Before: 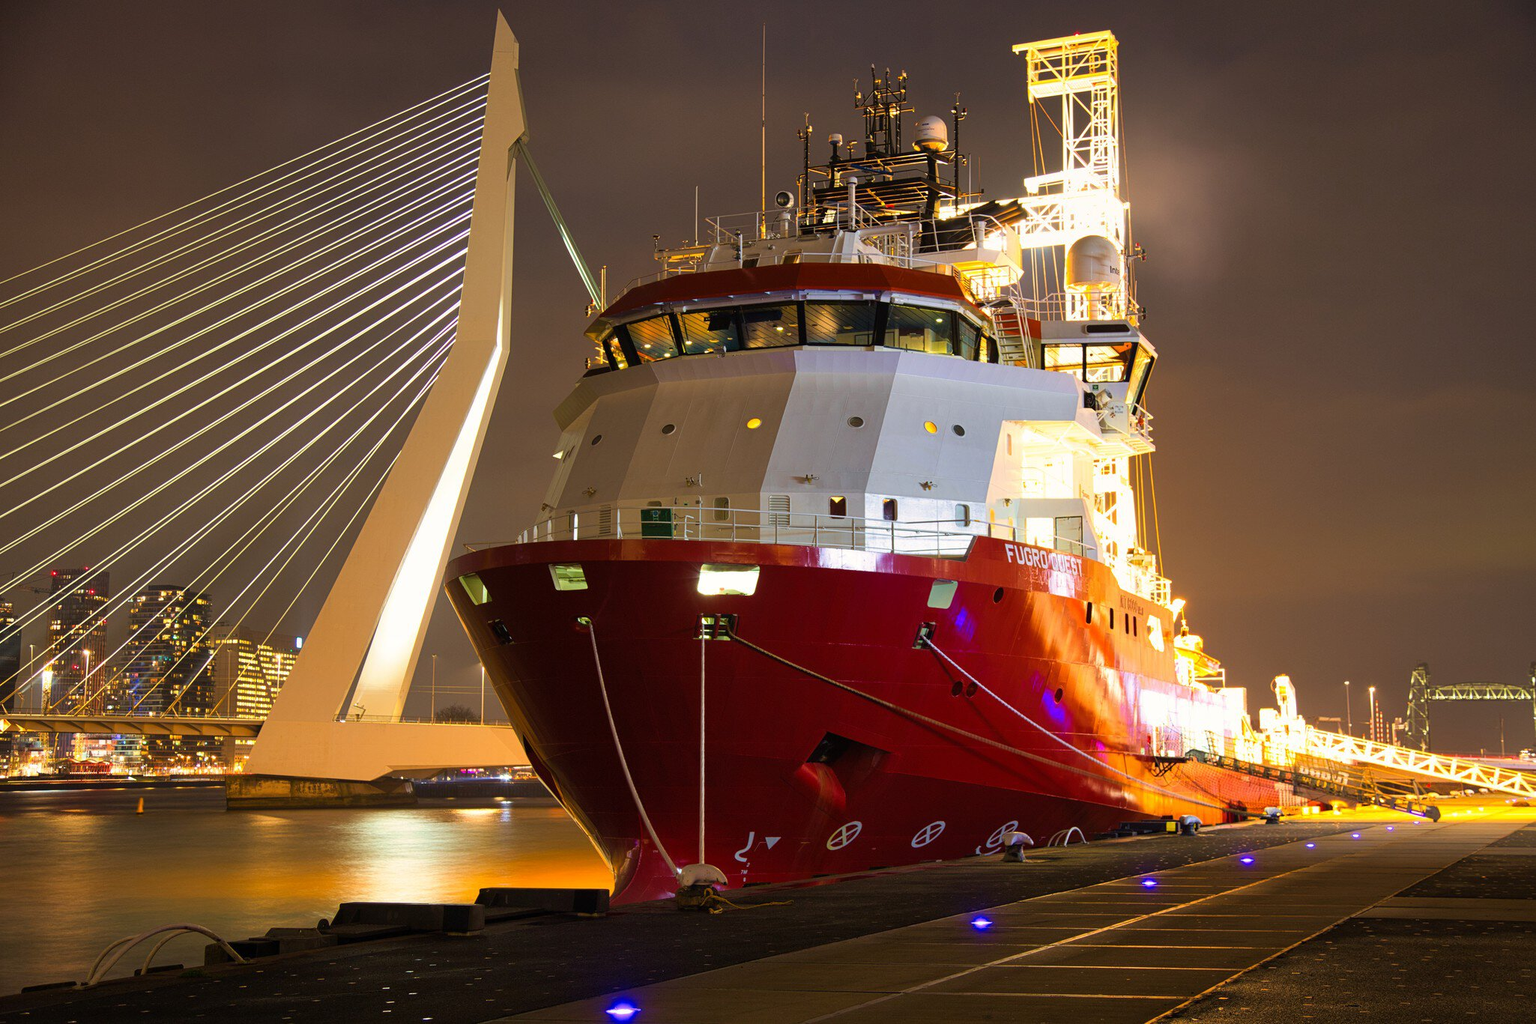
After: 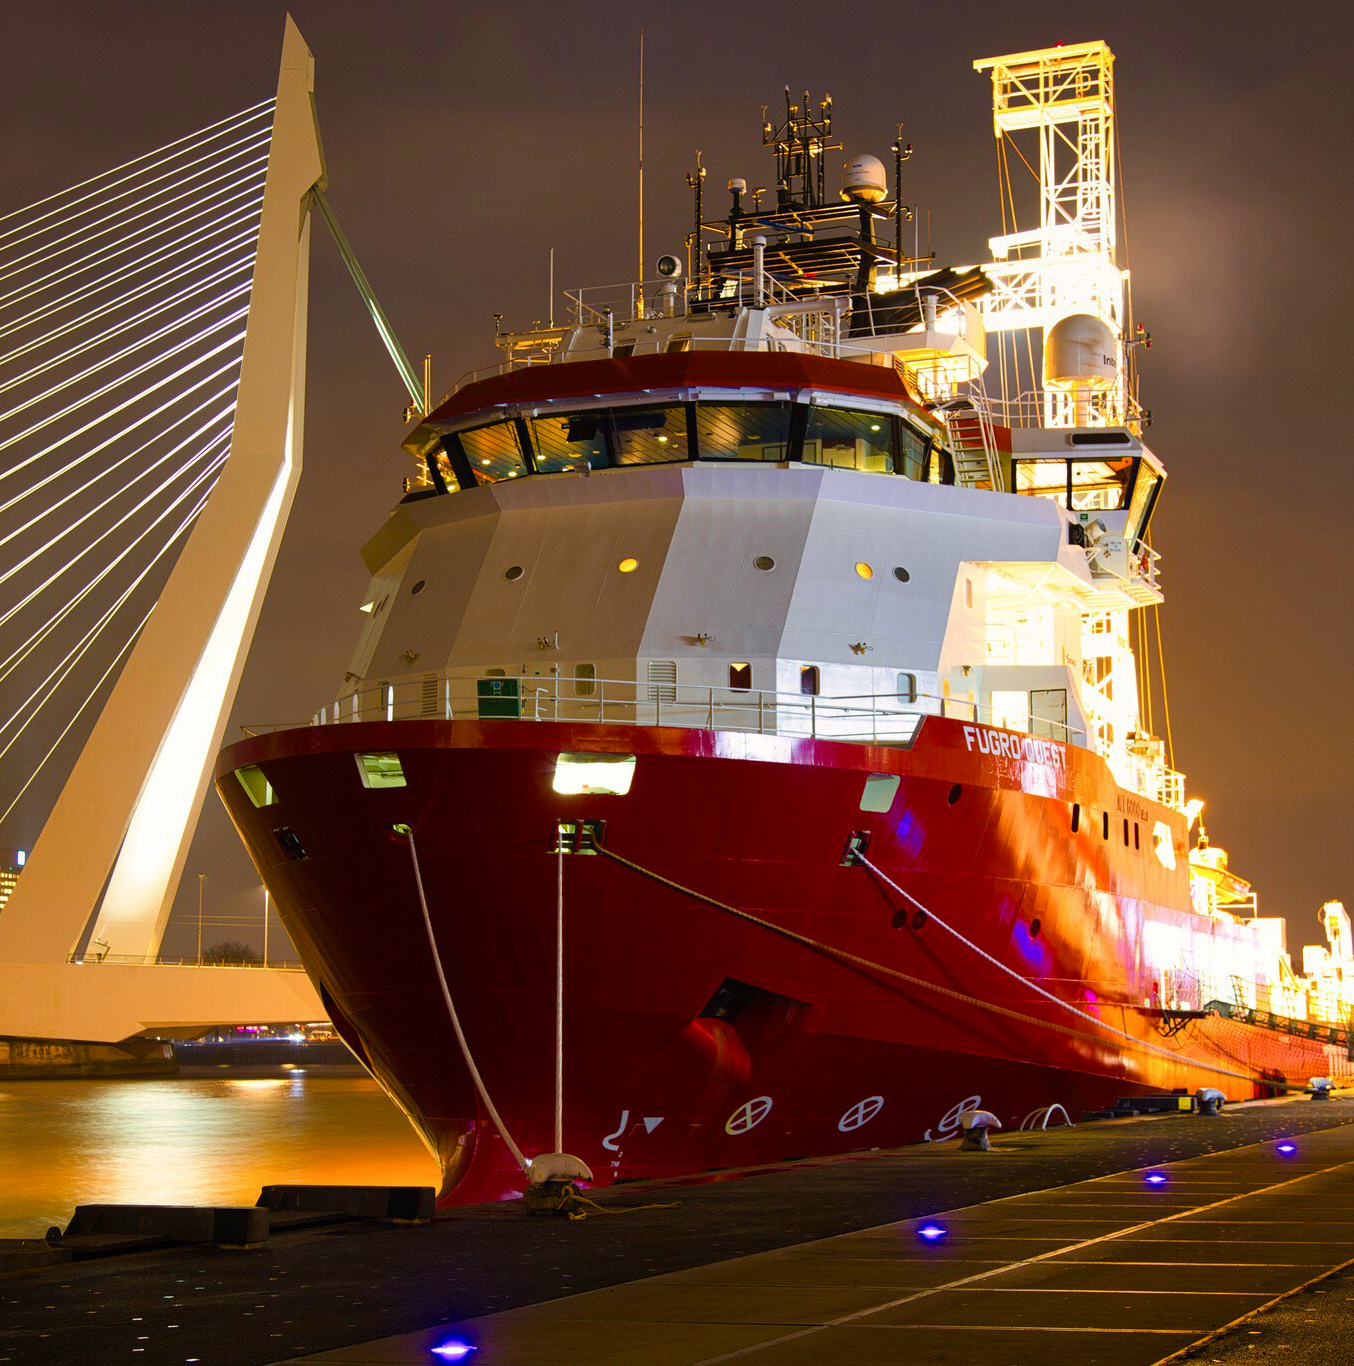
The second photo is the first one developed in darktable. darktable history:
crop and rotate: left 18.442%, right 15.508%
color balance rgb: perceptual saturation grading › global saturation 20%, perceptual saturation grading › highlights -25%, perceptual saturation grading › shadows 25%
